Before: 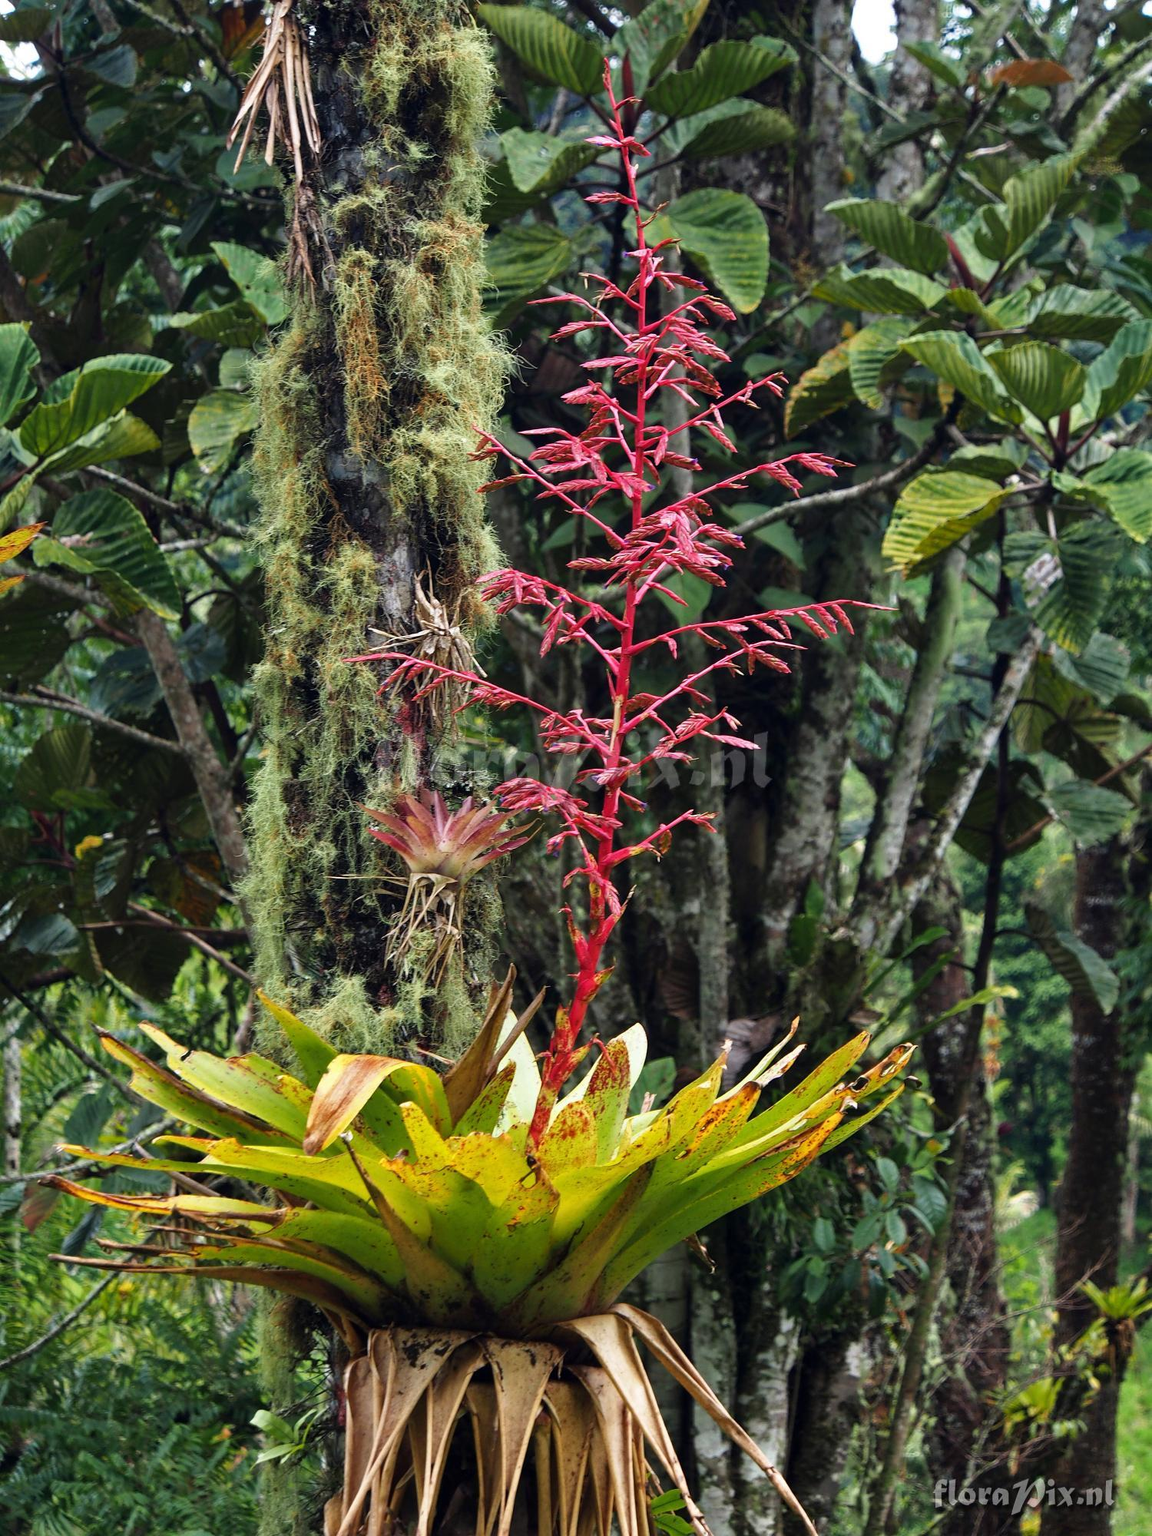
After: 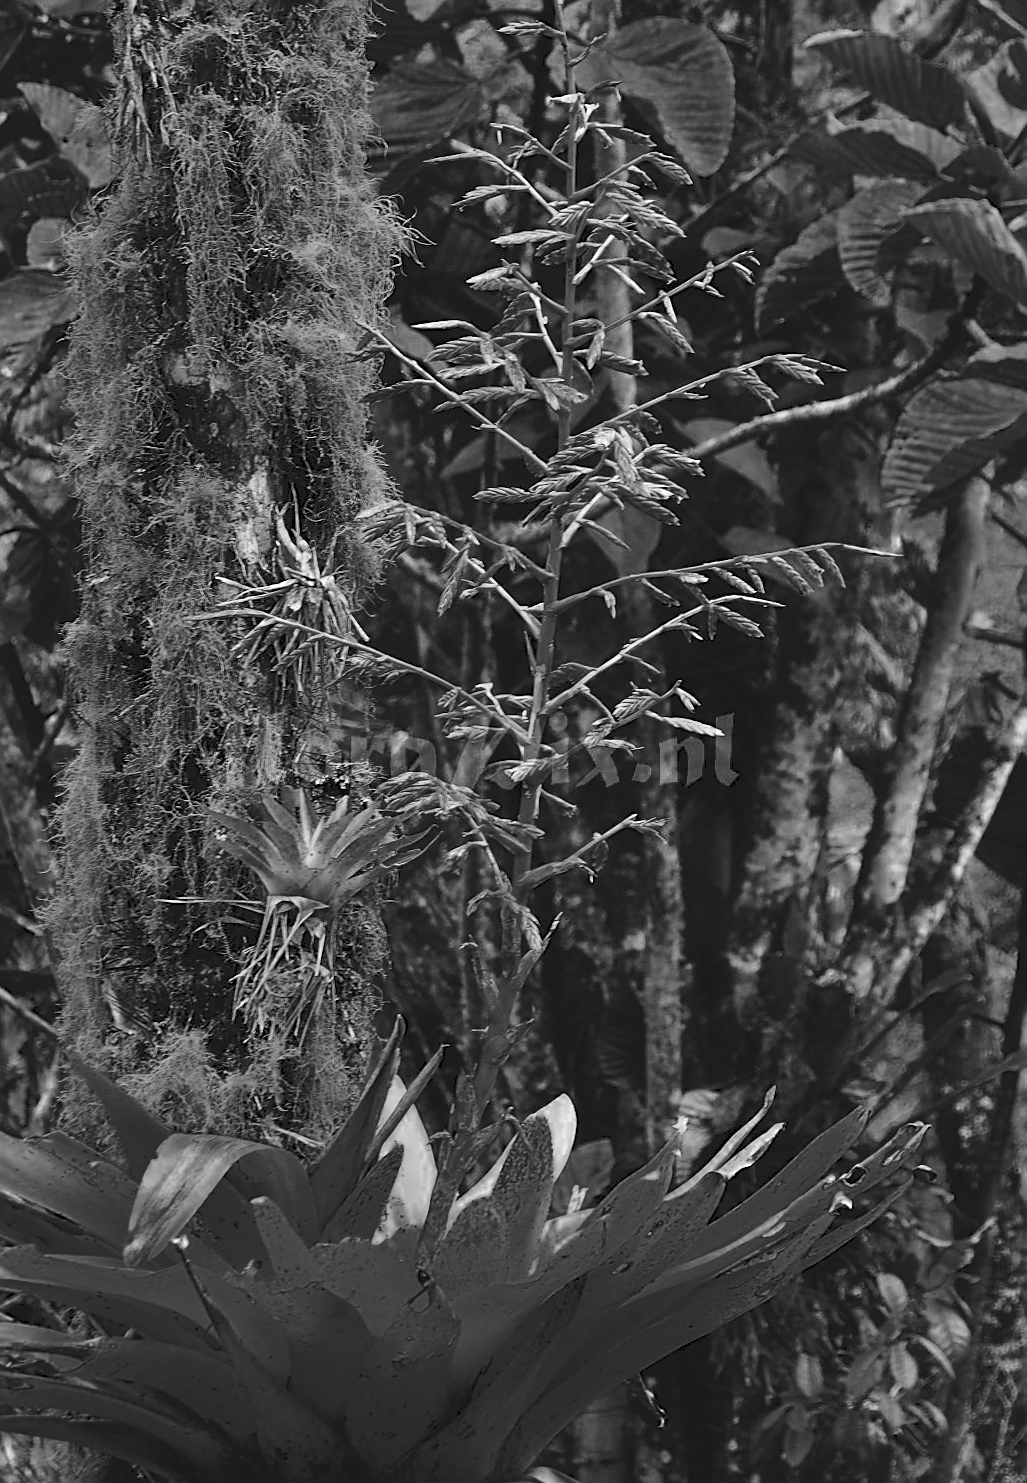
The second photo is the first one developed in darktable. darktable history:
sharpen: on, module defaults
tone curve: curves: ch0 [(0, 0) (0.003, 0.09) (0.011, 0.095) (0.025, 0.097) (0.044, 0.108) (0.069, 0.117) (0.1, 0.129) (0.136, 0.151) (0.177, 0.185) (0.224, 0.229) (0.277, 0.299) (0.335, 0.379) (0.399, 0.469) (0.468, 0.55) (0.543, 0.629) (0.623, 0.702) (0.709, 0.775) (0.801, 0.85) (0.898, 0.91) (1, 1)], preserve colors none
color zones: curves: ch0 [(0.287, 0.048) (0.493, 0.484) (0.737, 0.816)]; ch1 [(0, 0) (0.143, 0) (0.286, 0) (0.429, 0) (0.571, 0) (0.714, 0) (0.857, 0)]
crop and rotate: left 17.046%, top 10.659%, right 12.989%, bottom 14.553%
rotate and perspective: rotation 0.226°, lens shift (vertical) -0.042, crop left 0.023, crop right 0.982, crop top 0.006, crop bottom 0.994
